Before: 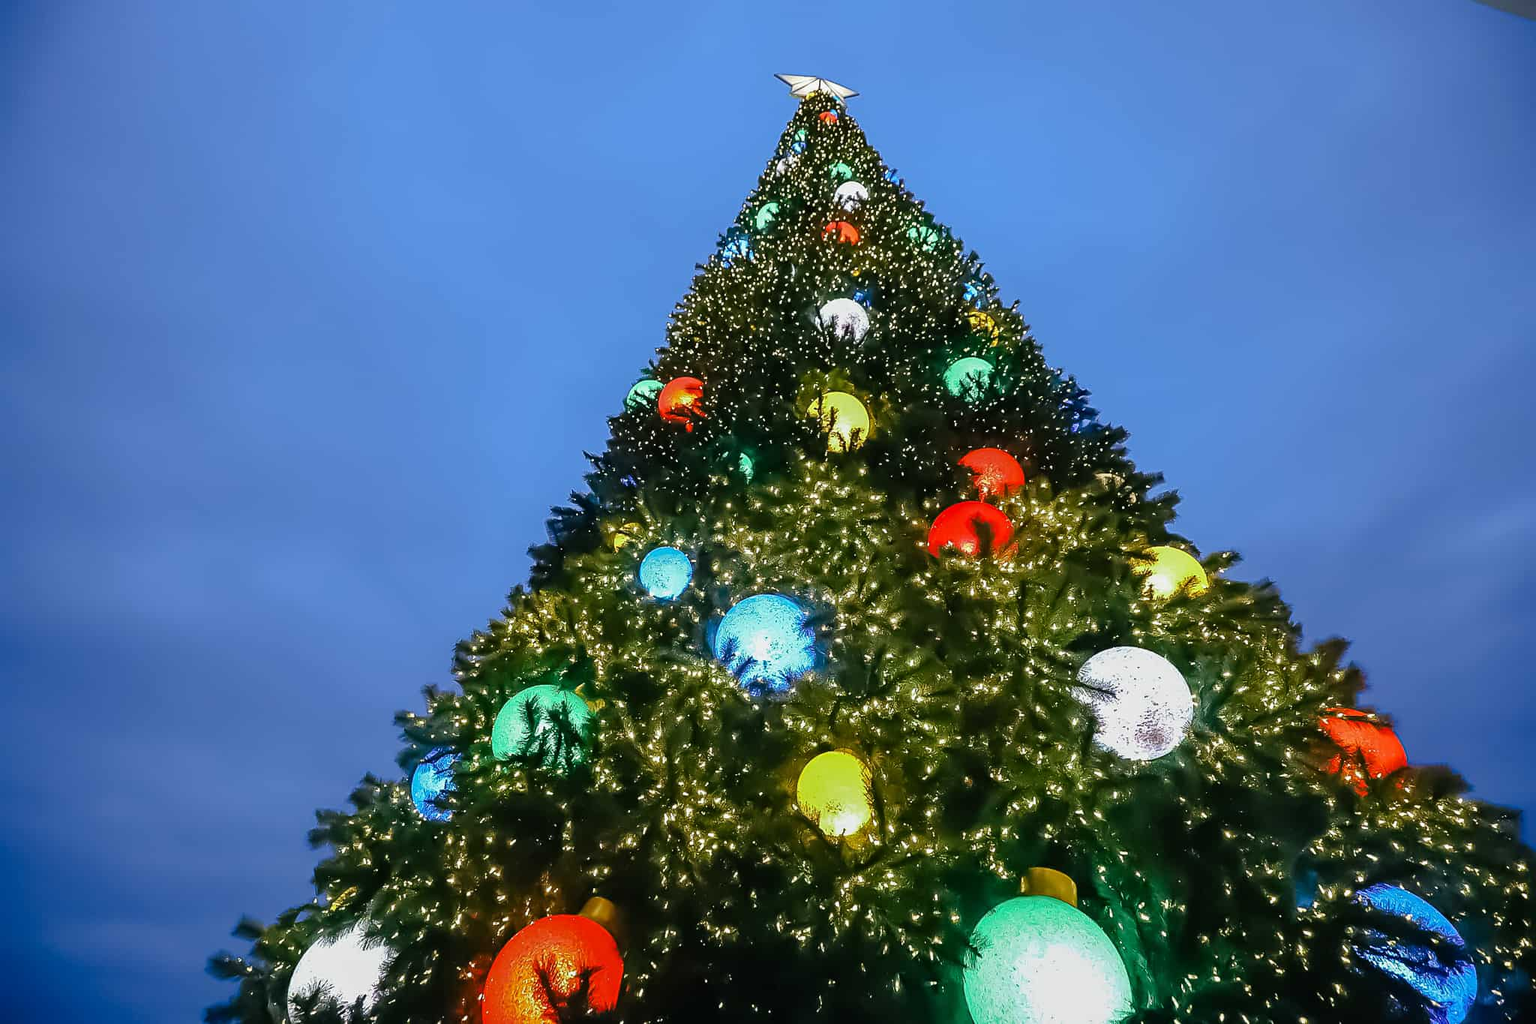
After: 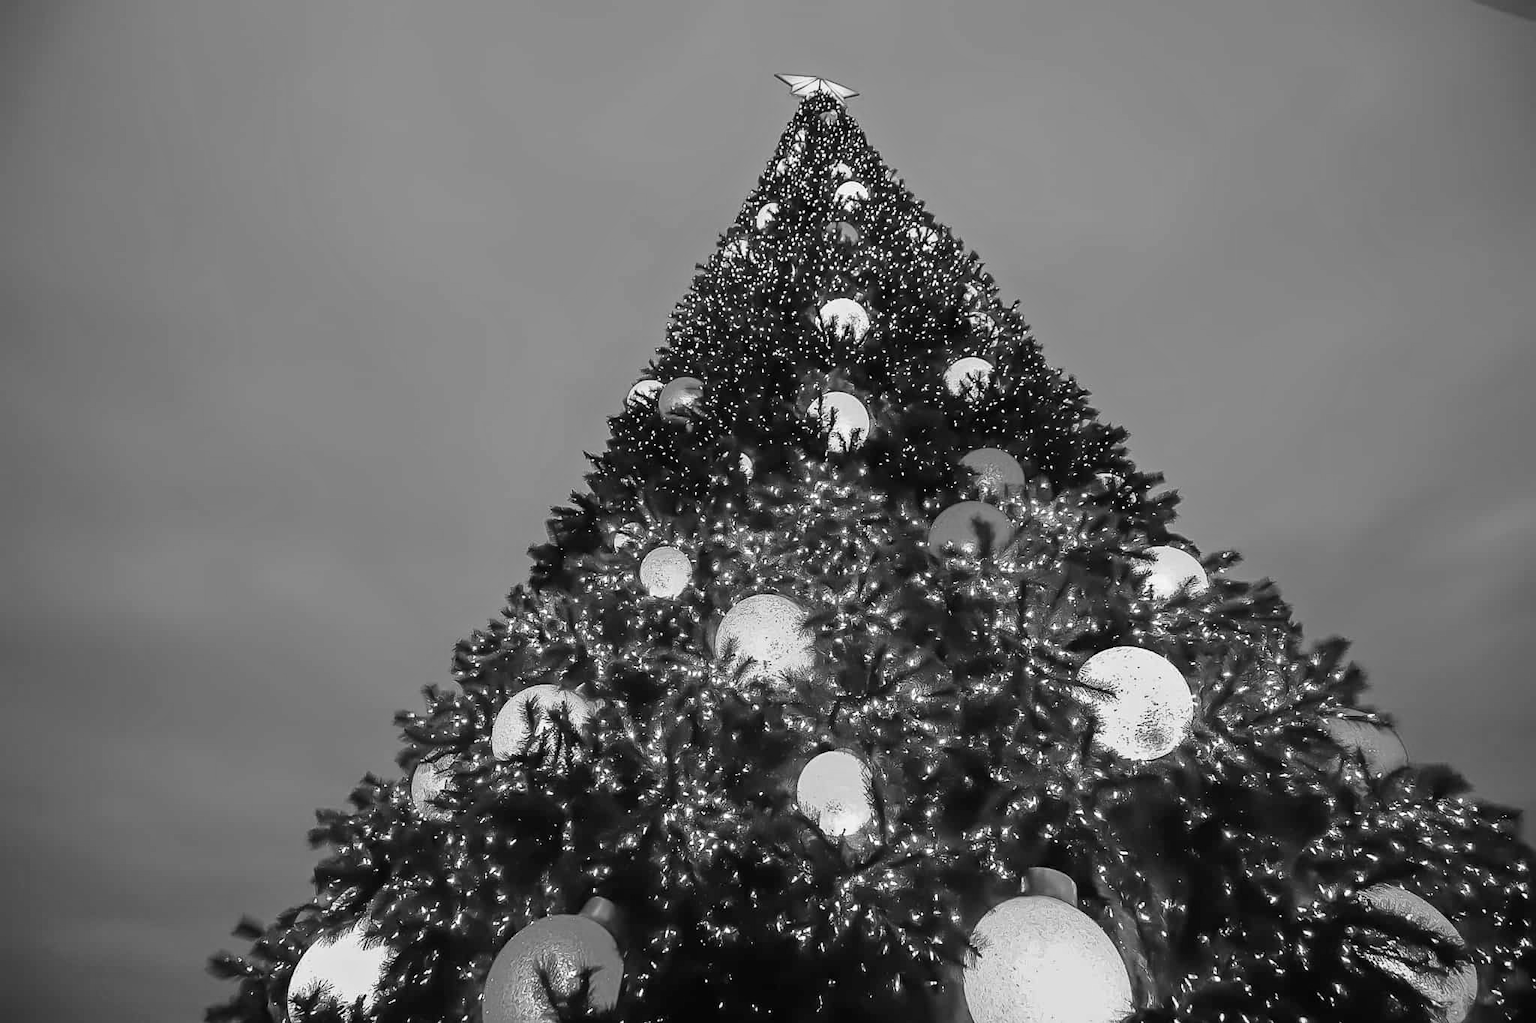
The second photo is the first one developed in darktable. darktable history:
white balance: red 0.98, blue 1.61
monochrome: a 32, b 64, size 2.3
